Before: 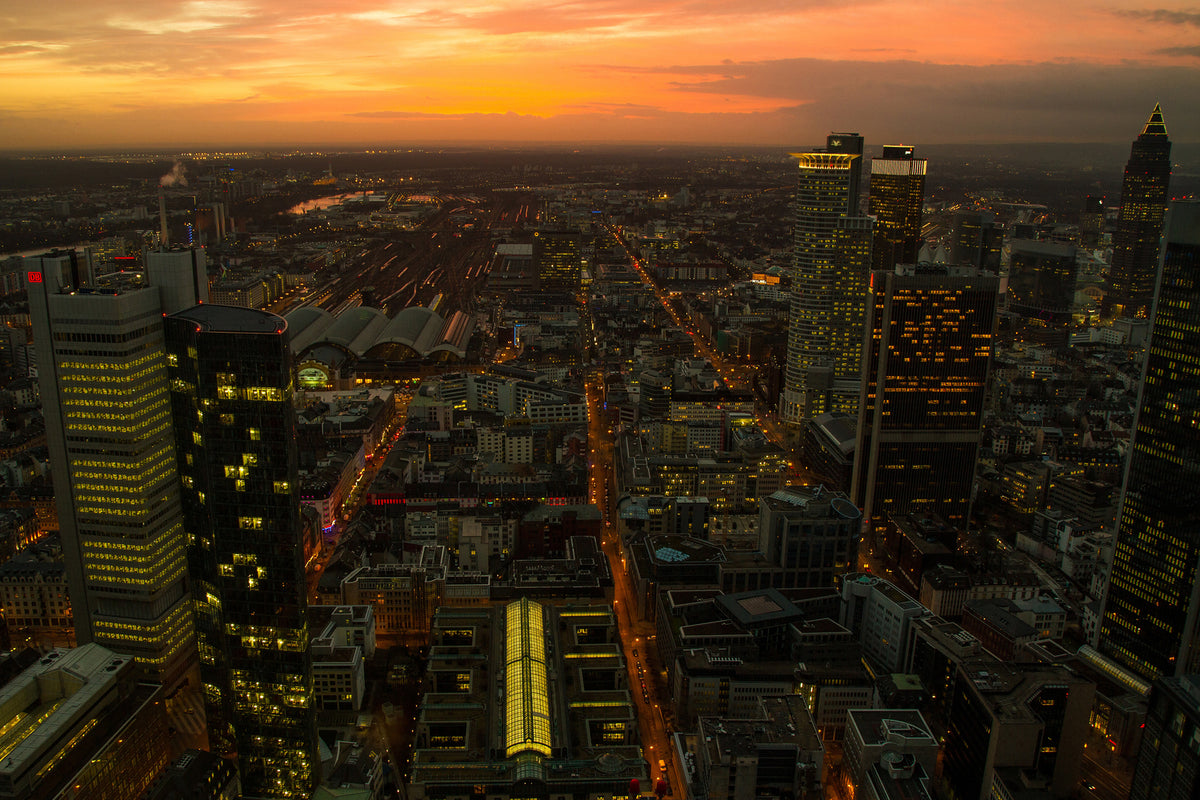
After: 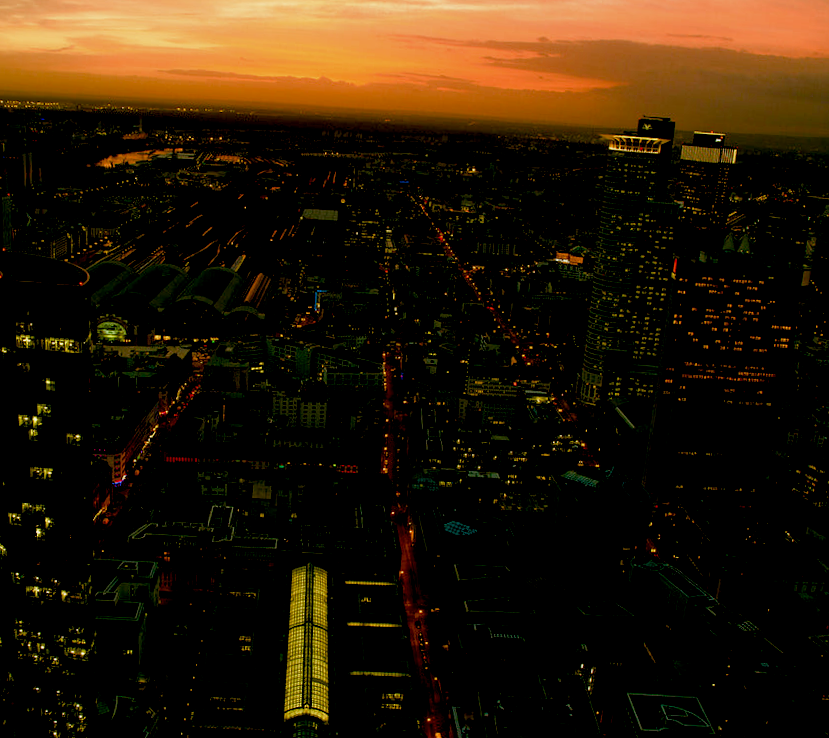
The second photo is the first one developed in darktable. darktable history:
exposure: black level correction 0.028, exposure -0.08 EV, compensate exposure bias true, compensate highlight preservation false
color balance rgb: global offset › luminance -0.314%, global offset › chroma 0.113%, global offset › hue 162.35°, perceptual saturation grading › global saturation 0.147%, perceptual saturation grading › highlights -29.395%, perceptual saturation grading › mid-tones 29.469%, perceptual saturation grading › shadows 58.793%
crop and rotate: angle -3.23°, left 14.233%, top 0.017%, right 10.944%, bottom 0.075%
base curve: curves: ch0 [(0, 0) (0.303, 0.277) (1, 1)], preserve colors none
